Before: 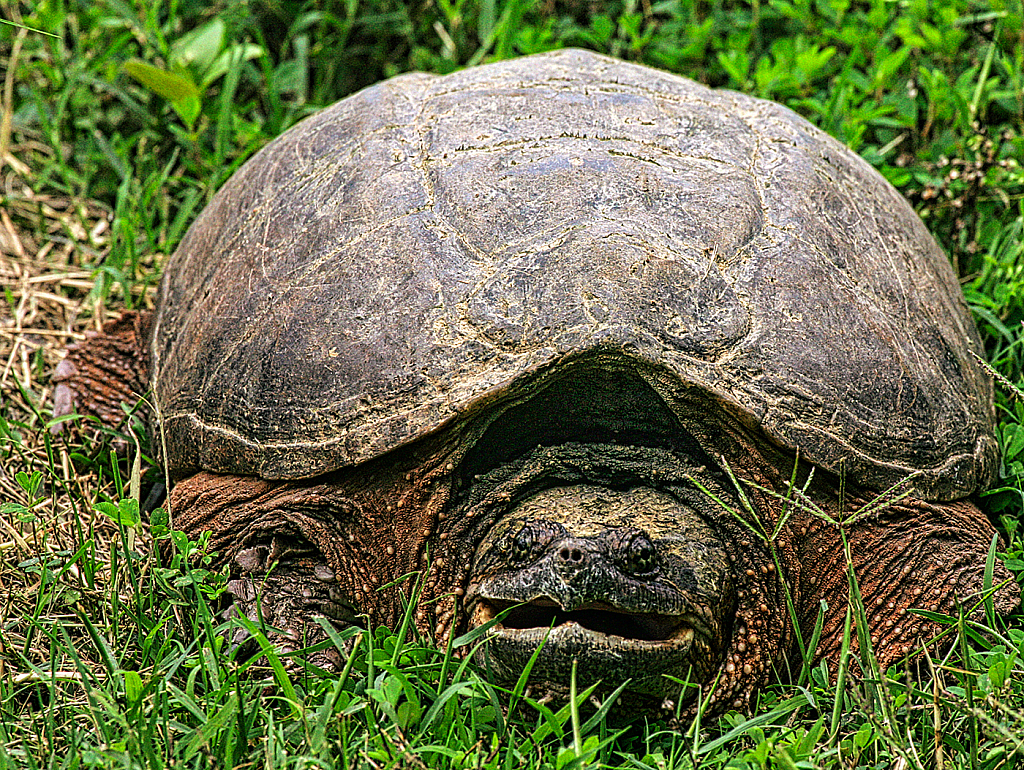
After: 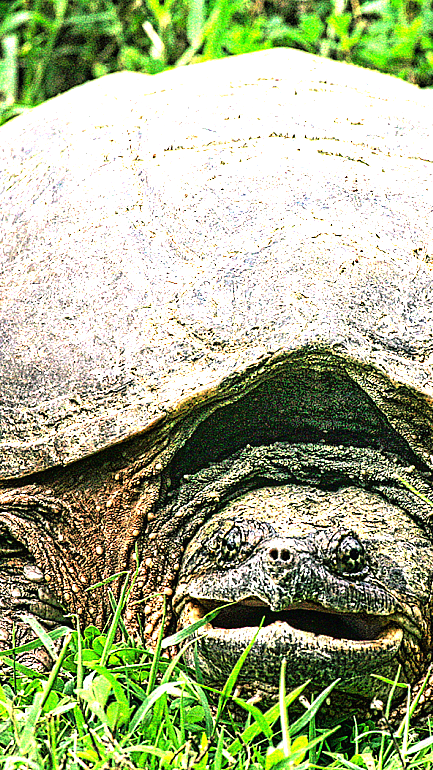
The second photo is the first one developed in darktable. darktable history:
crop: left 28.462%, right 29.216%
exposure: black level correction 0, exposure 1.745 EV, compensate highlight preservation false
tone equalizer: -8 EV -0.379 EV, -7 EV -0.357 EV, -6 EV -0.353 EV, -5 EV -0.259 EV, -3 EV 0.248 EV, -2 EV 0.352 EV, -1 EV 0.377 EV, +0 EV 0.427 EV
